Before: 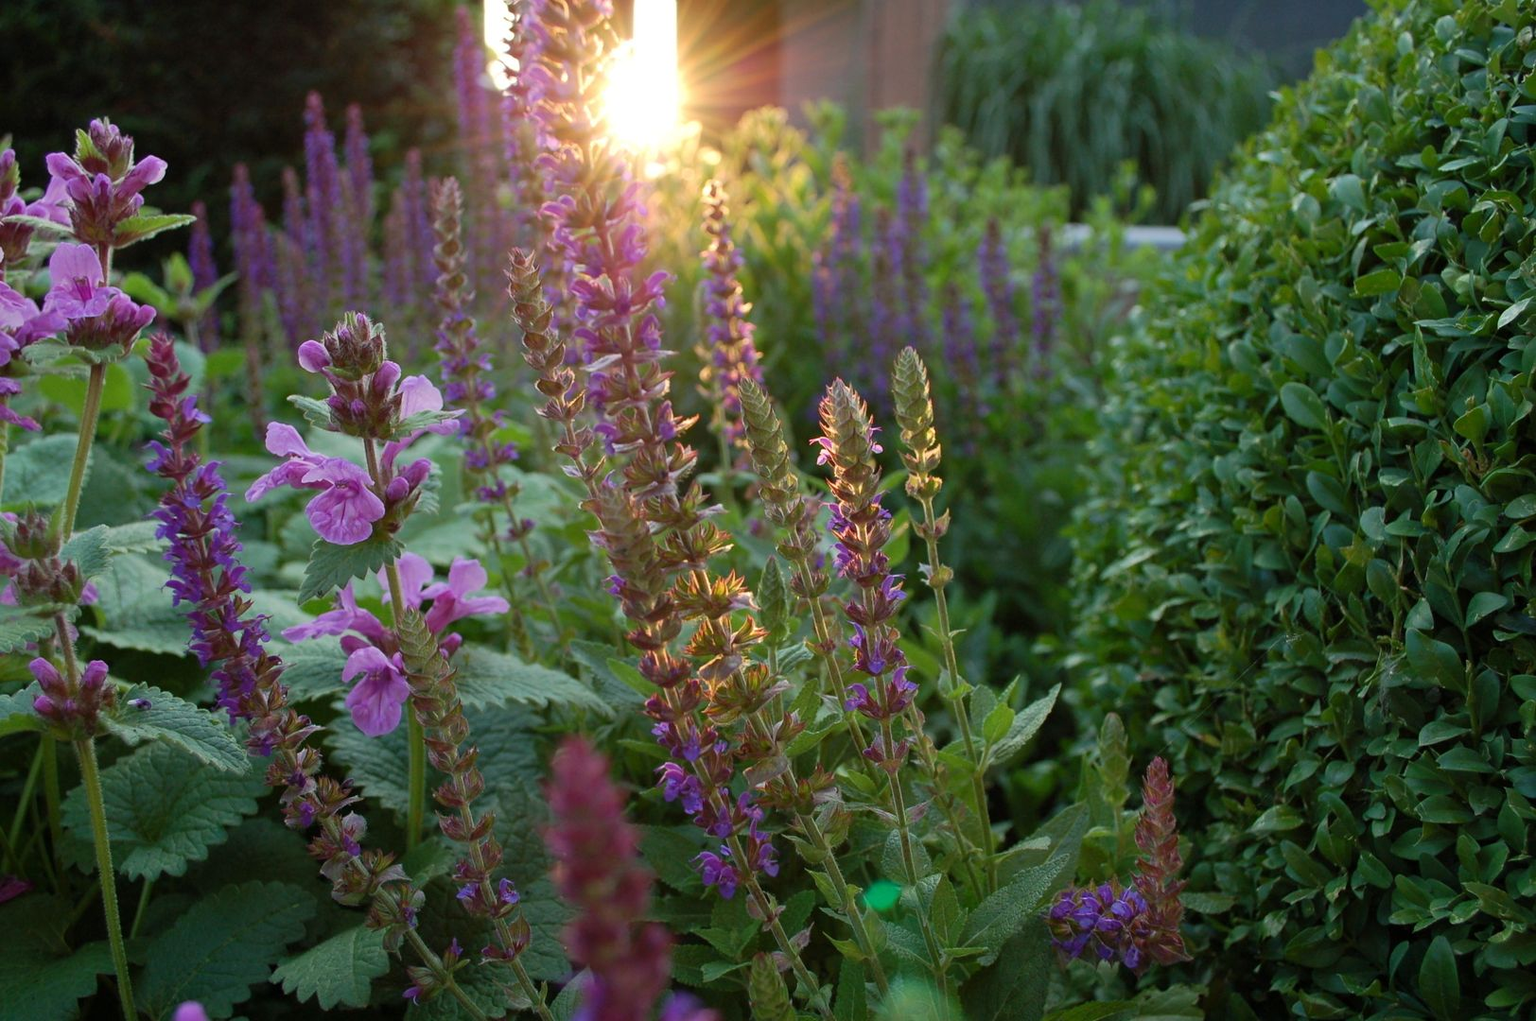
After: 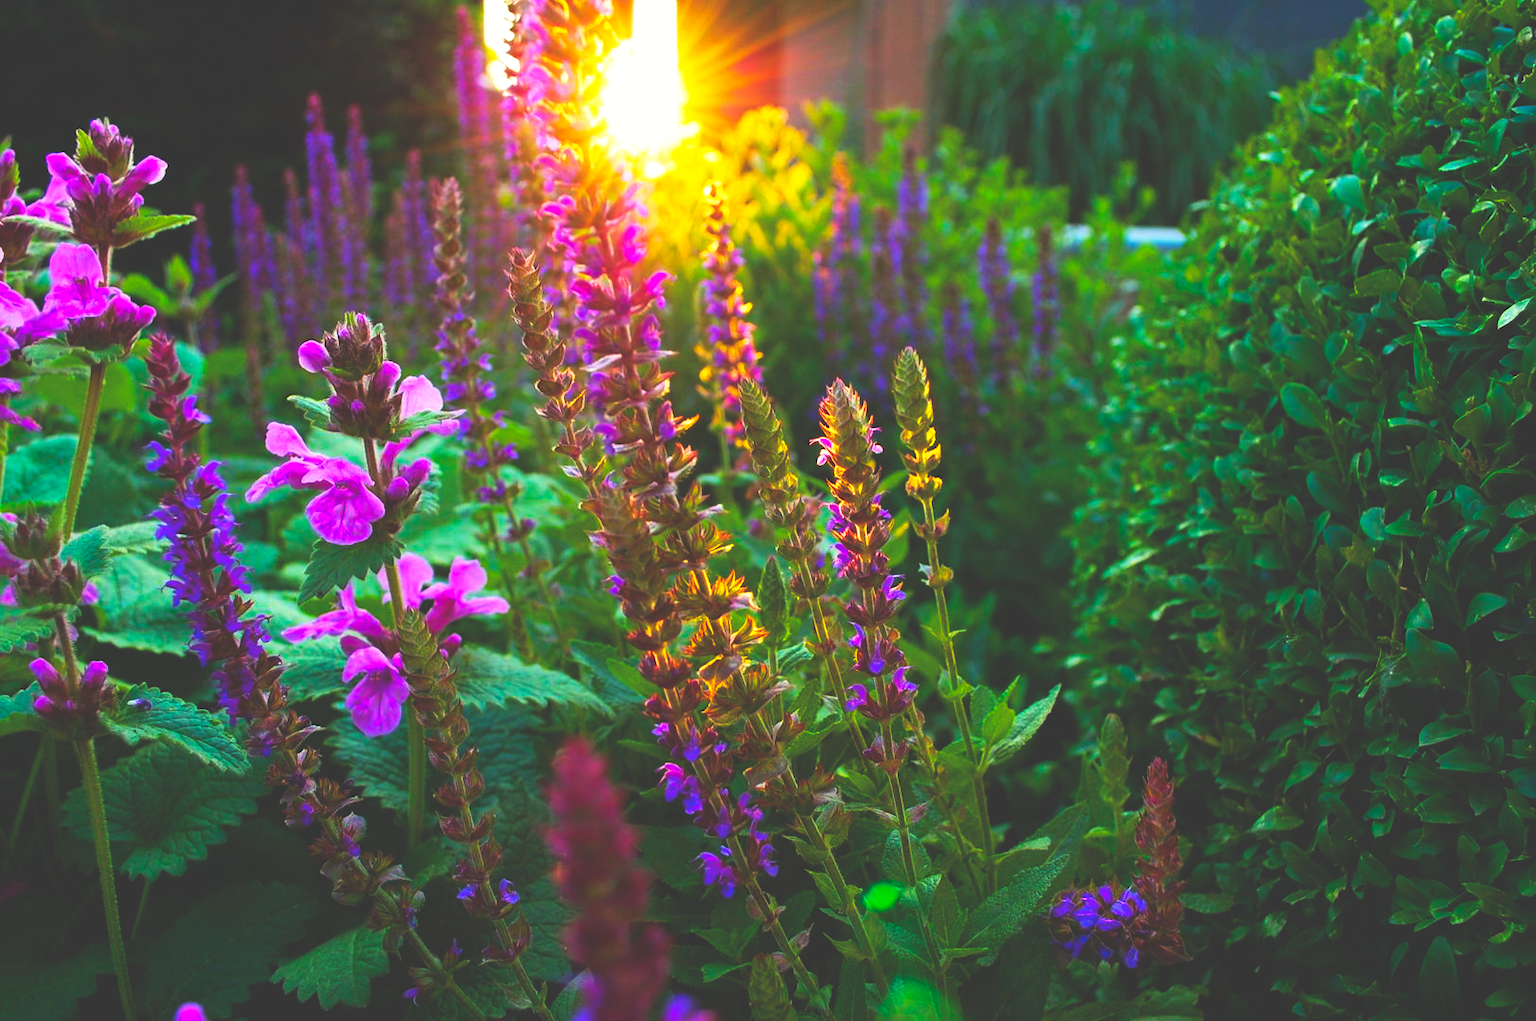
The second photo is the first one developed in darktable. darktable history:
color balance rgb: highlights gain › luminance 5.886%, highlights gain › chroma 2.632%, highlights gain › hue 89.65°, linear chroma grading › shadows 17.137%, linear chroma grading › highlights 60.646%, linear chroma grading › global chroma 49.749%, perceptual saturation grading › global saturation -1.207%, saturation formula JzAzBz (2021)
base curve: curves: ch0 [(0, 0.036) (0.007, 0.037) (0.604, 0.887) (1, 1)], preserve colors none
